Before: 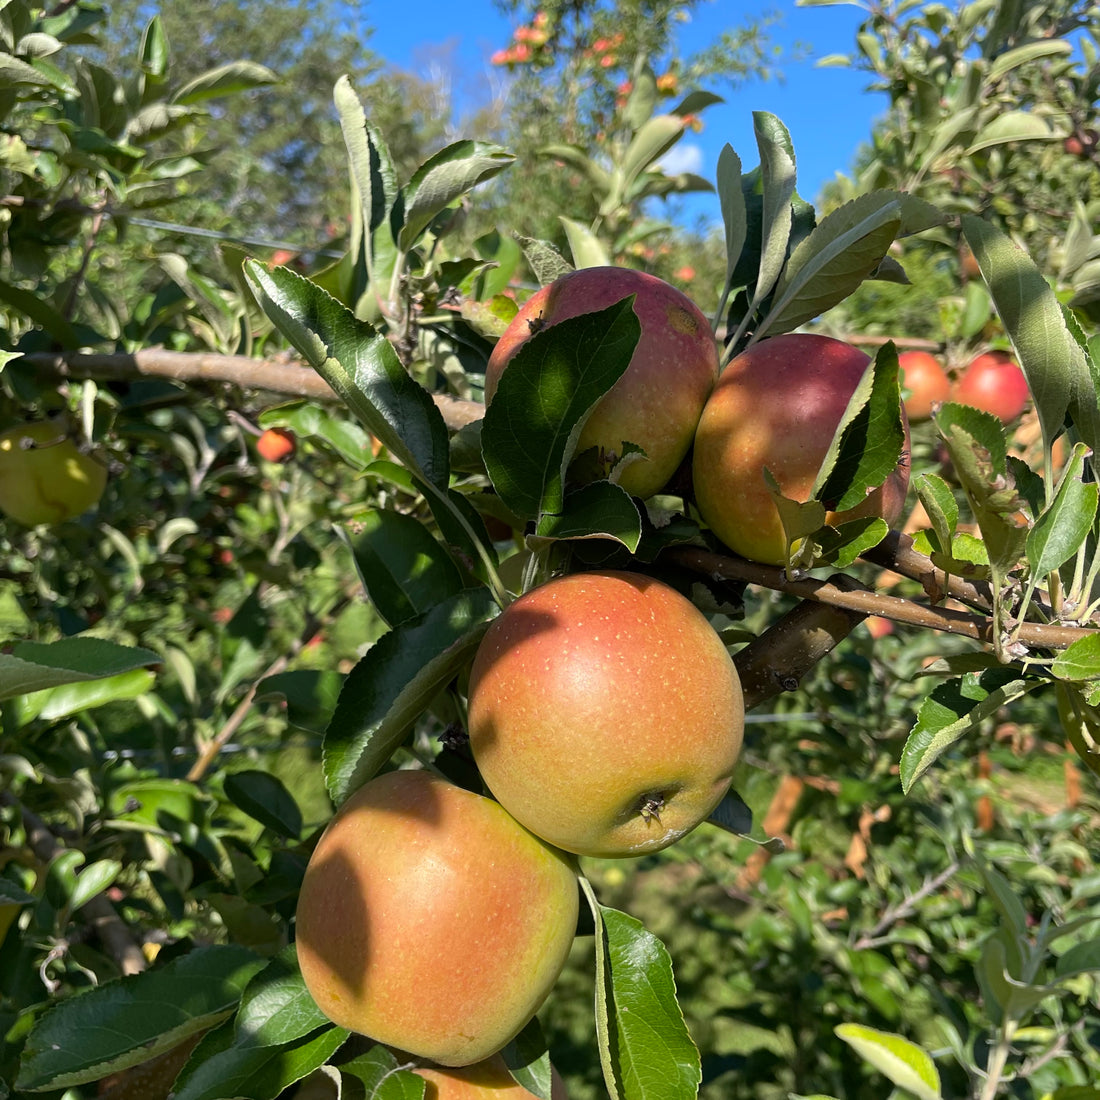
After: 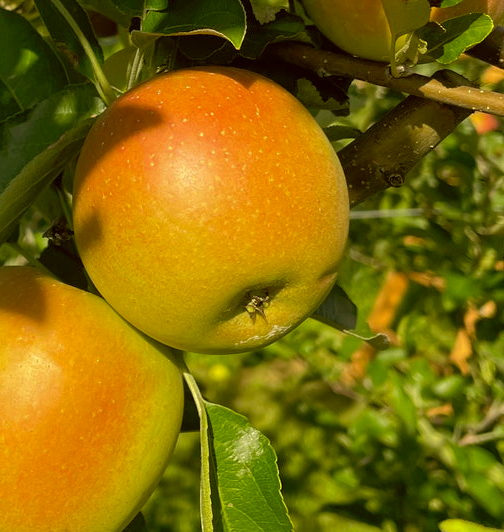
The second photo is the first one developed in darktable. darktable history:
color correction: highlights a* 0.162, highlights b* 29.53, shadows a* -0.162, shadows b* 21.09
crop: left 35.976%, top 45.819%, right 18.162%, bottom 5.807%
shadows and highlights: on, module defaults
